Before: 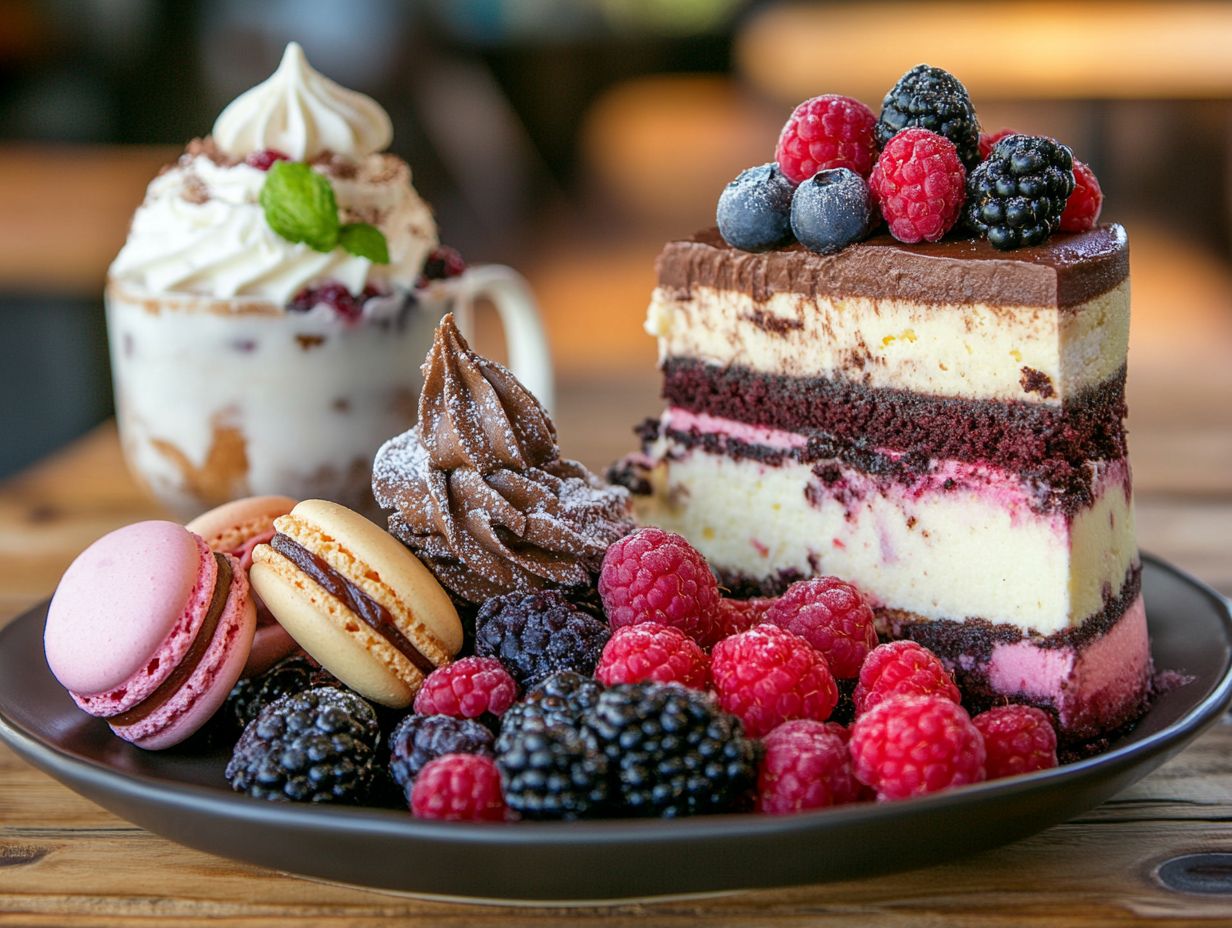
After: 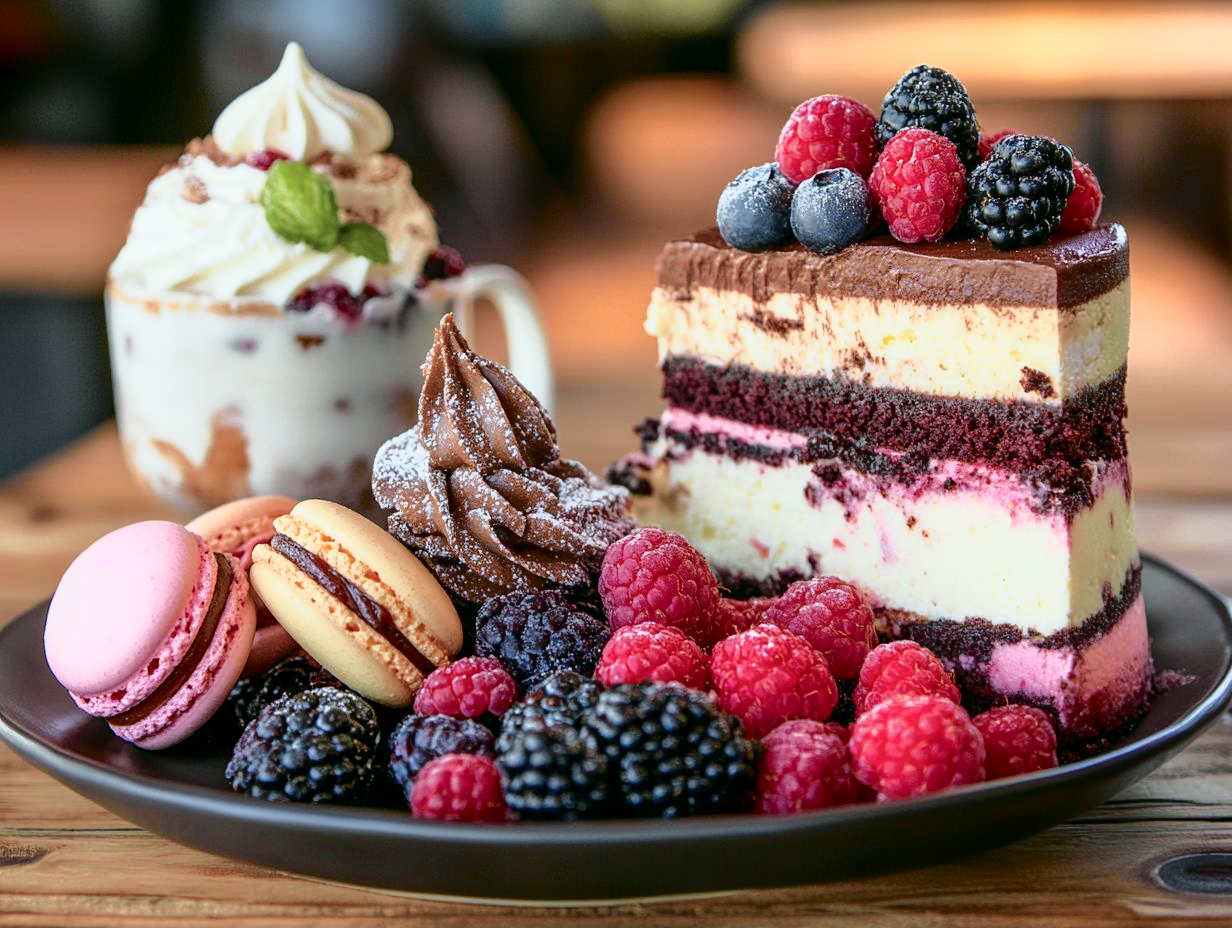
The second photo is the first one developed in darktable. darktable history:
tone curve: curves: ch0 [(0, 0) (0.105, 0.068) (0.195, 0.162) (0.283, 0.283) (0.384, 0.404) (0.485, 0.531) (0.638, 0.681) (0.795, 0.879) (1, 0.977)]; ch1 [(0, 0) (0.161, 0.092) (0.35, 0.33) (0.379, 0.401) (0.456, 0.469) (0.504, 0.5) (0.512, 0.514) (0.58, 0.597) (0.635, 0.646) (1, 1)]; ch2 [(0, 0) (0.371, 0.362) (0.437, 0.437) (0.5, 0.5) (0.53, 0.523) (0.56, 0.58) (0.622, 0.606) (1, 1)], color space Lab, independent channels, preserve colors none
